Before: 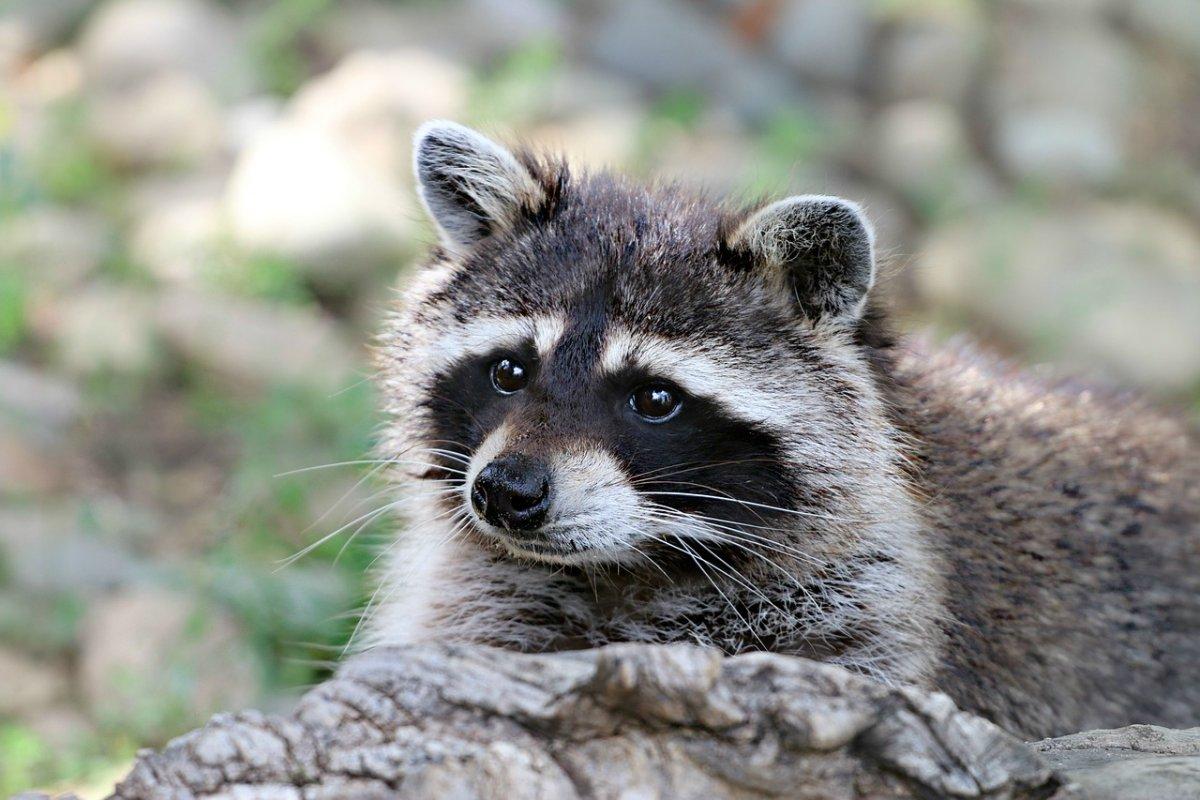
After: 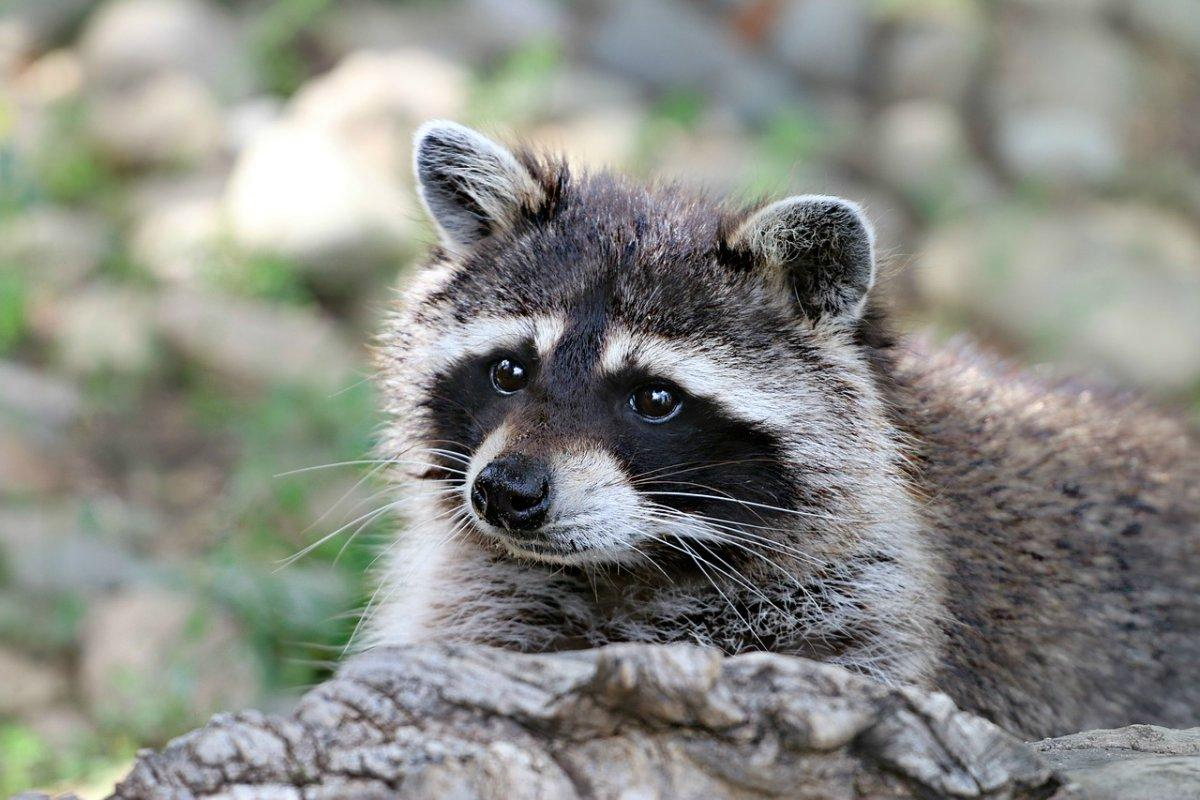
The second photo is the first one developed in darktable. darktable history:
shadows and highlights: soften with gaussian
tone equalizer: mask exposure compensation -0.506 EV
